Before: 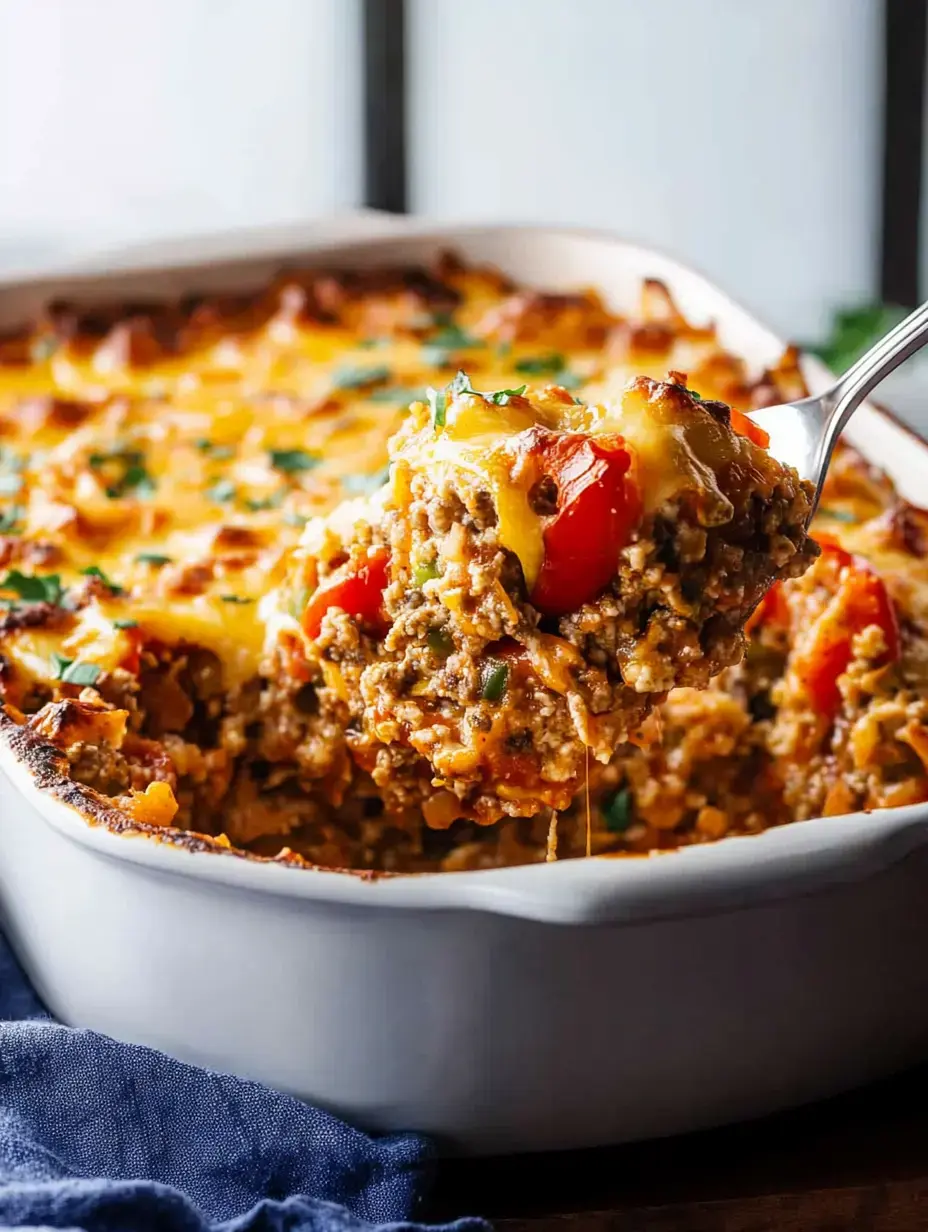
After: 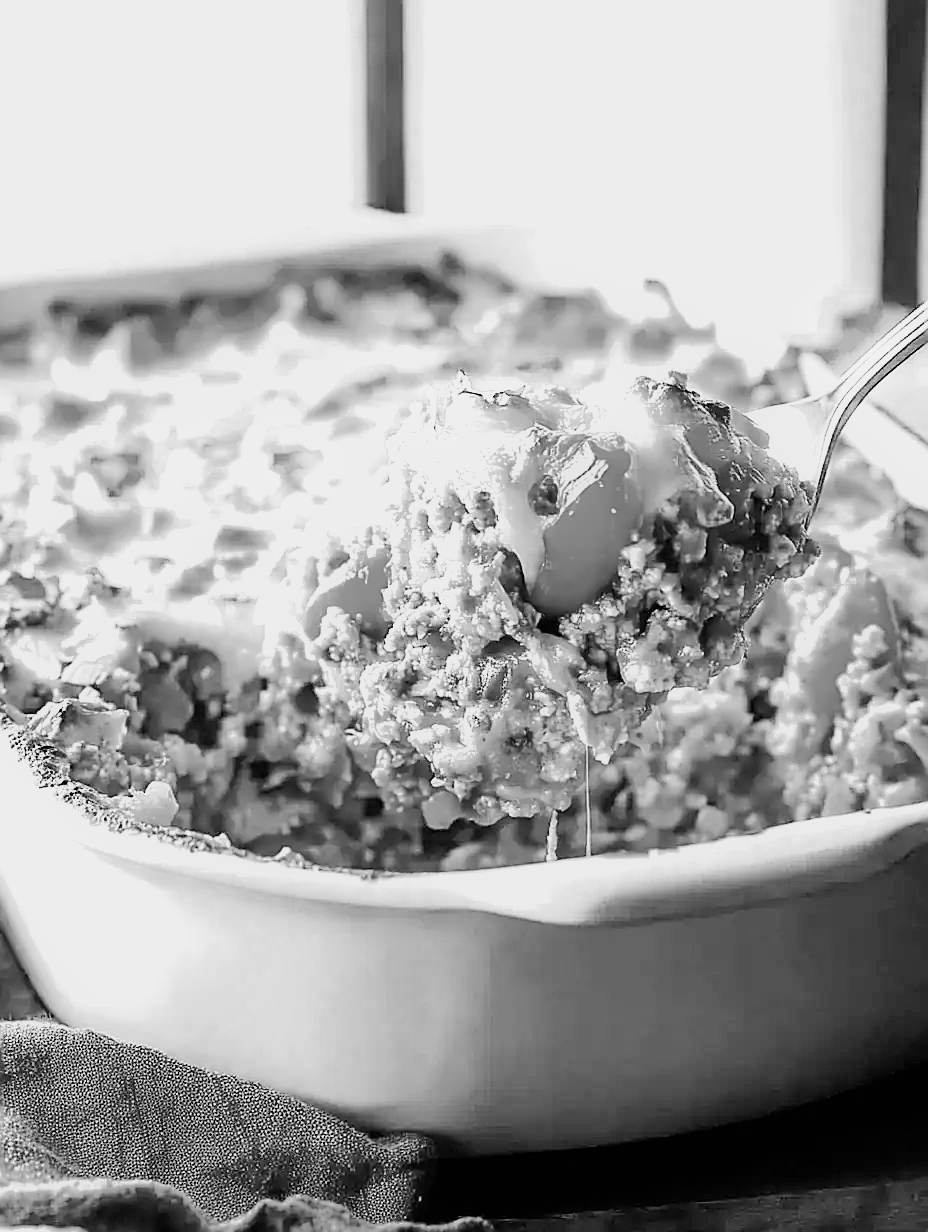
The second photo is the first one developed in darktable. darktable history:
monochrome: a -92.57, b 58.91
exposure: black level correction 0, exposure 2.327 EV, compensate exposure bias true, compensate highlight preservation false
sharpen: radius 1.4, amount 1.25, threshold 0.7
filmic rgb: threshold 3 EV, hardness 4.17, latitude 50%, contrast 1.1, preserve chrominance max RGB, color science v6 (2022), contrast in shadows safe, contrast in highlights safe, enable highlight reconstruction true
color balance: mode lift, gamma, gain (sRGB), lift [1, 0.99, 1.01, 0.992], gamma [1, 1.037, 0.974, 0.963]
contrast brightness saturation: saturation -0.17
